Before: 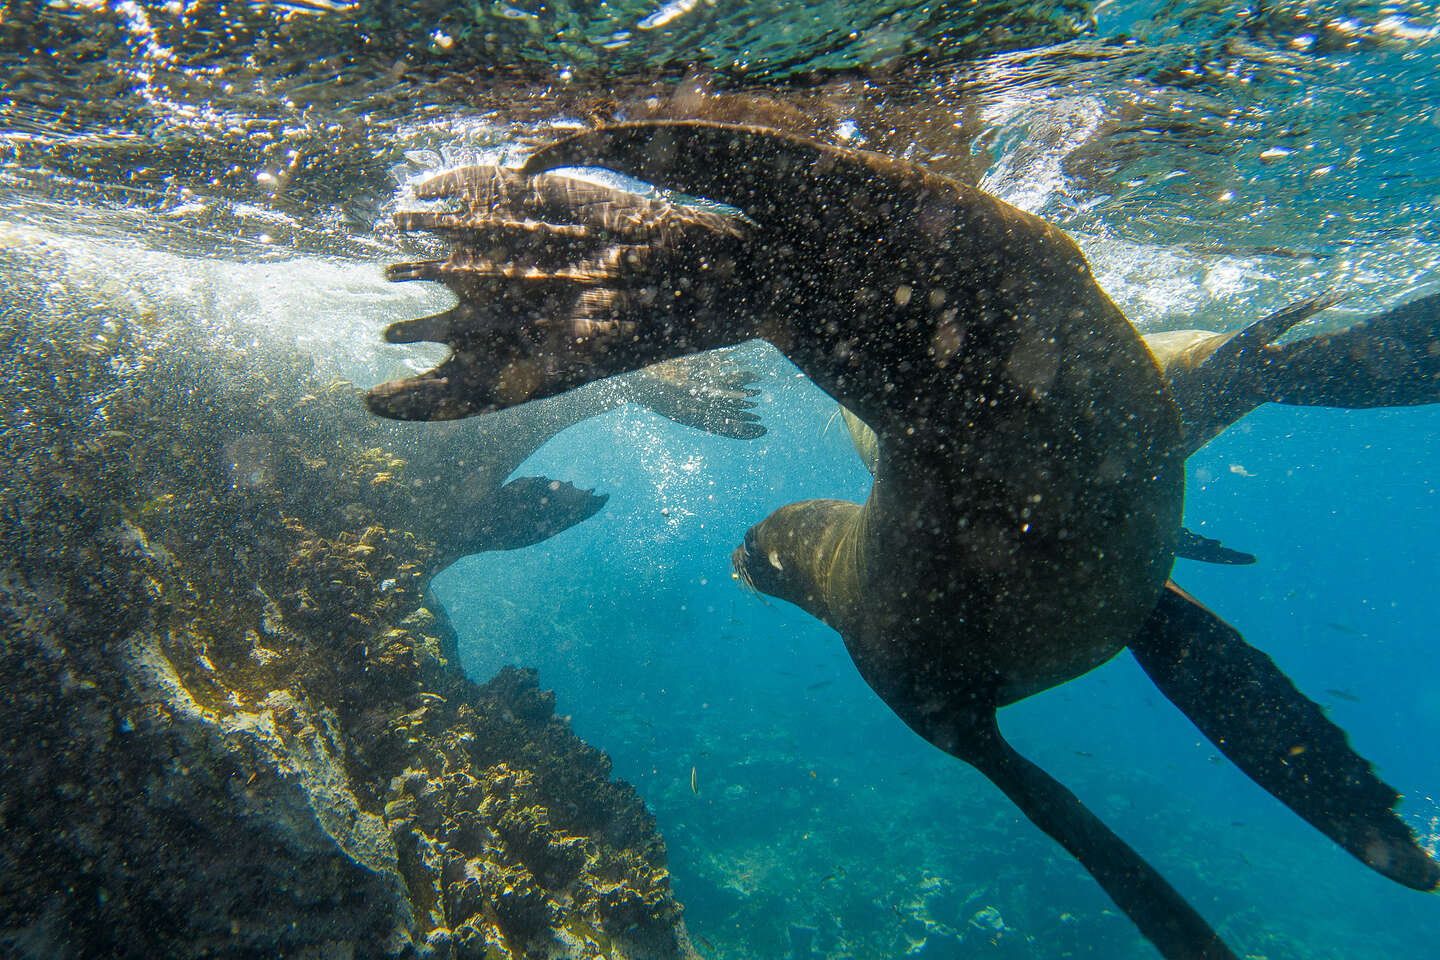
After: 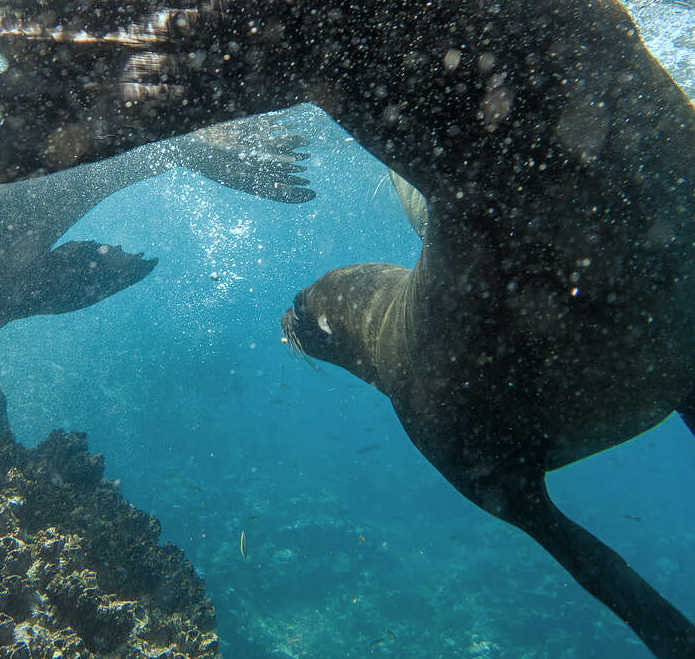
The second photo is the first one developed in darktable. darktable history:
shadows and highlights: shadows 4.1, highlights -17.6, soften with gaussian
color correction: highlights a* -12.64, highlights b* -18.1, saturation 0.7
crop: left 31.379%, top 24.658%, right 20.326%, bottom 6.628%
color zones: curves: ch1 [(0, 0.469) (0.001, 0.469) (0.12, 0.446) (0.248, 0.469) (0.5, 0.5) (0.748, 0.5) (0.999, 0.469) (1, 0.469)]
